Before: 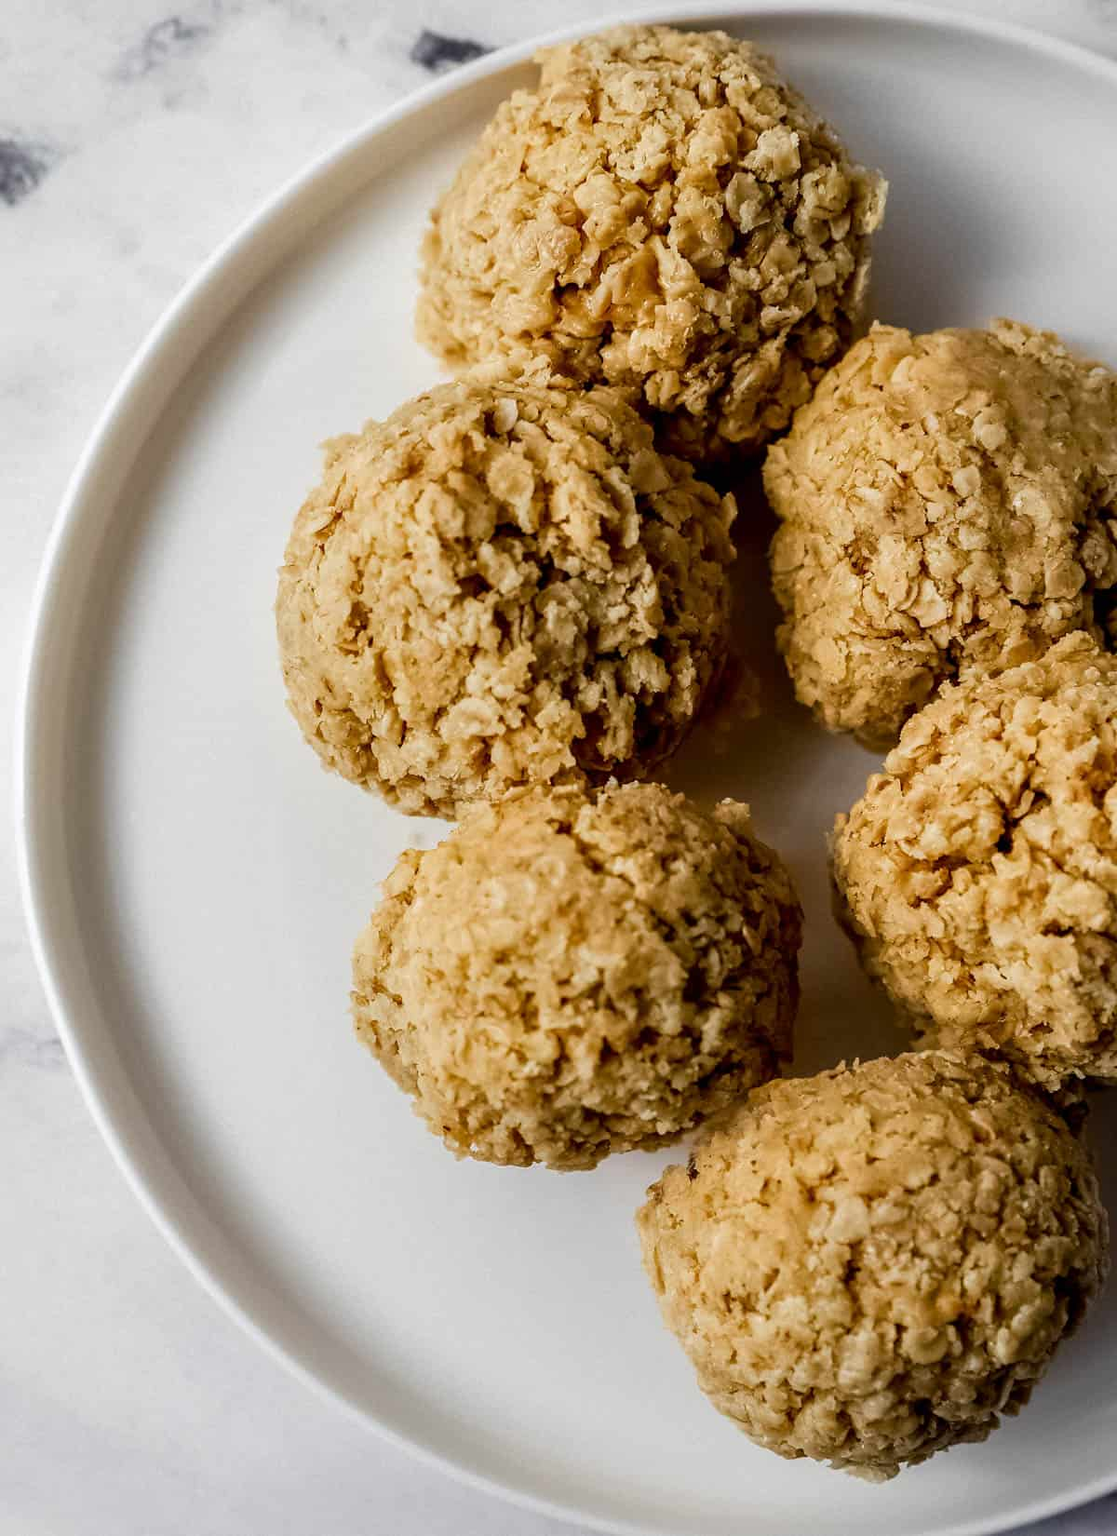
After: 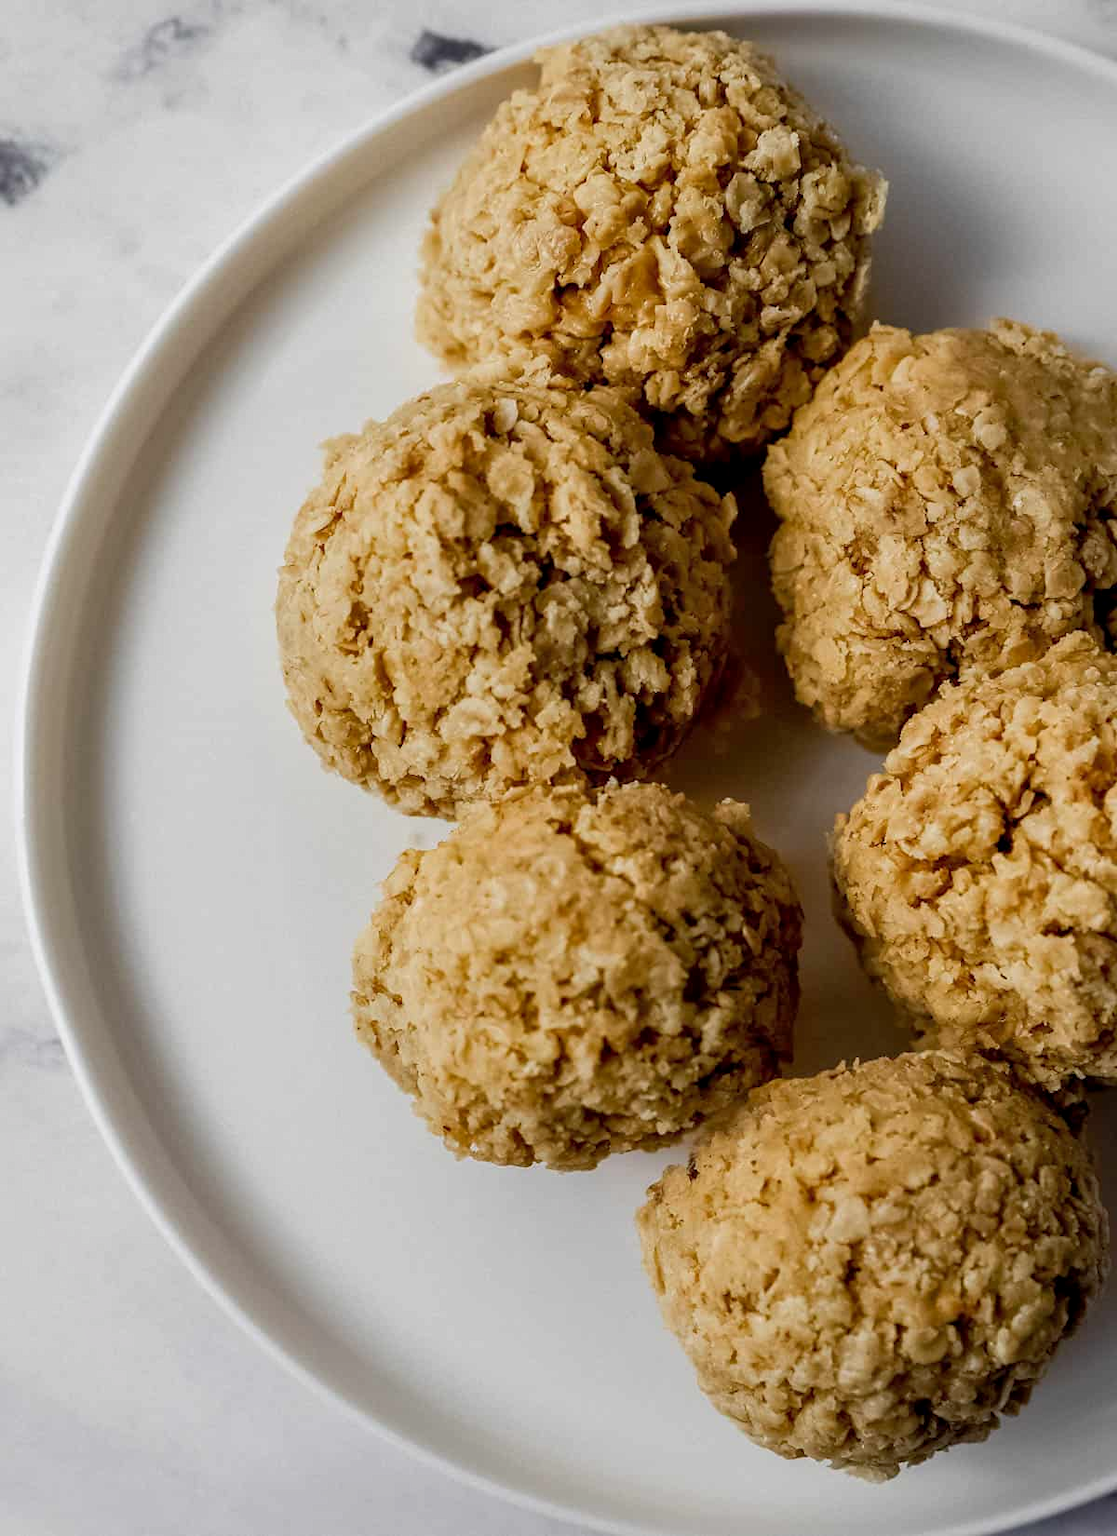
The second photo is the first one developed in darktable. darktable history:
exposure: black level correction 0.001, exposure -0.199 EV, compensate highlight preservation false
shadows and highlights: shadows 43.09, highlights 7.74
